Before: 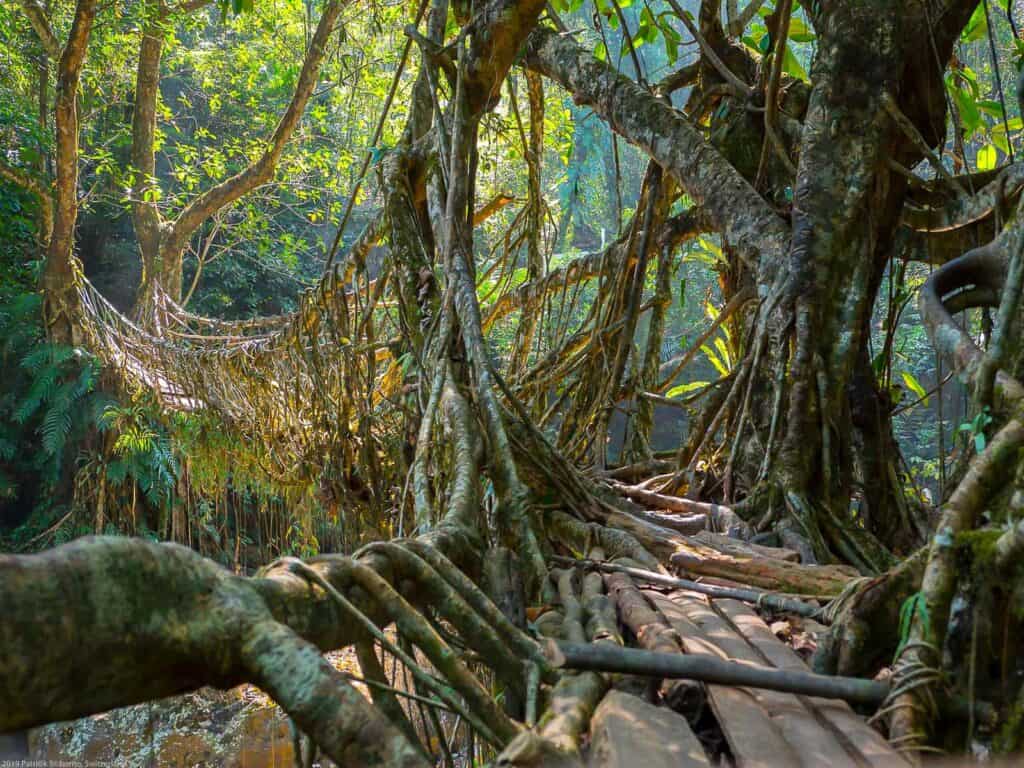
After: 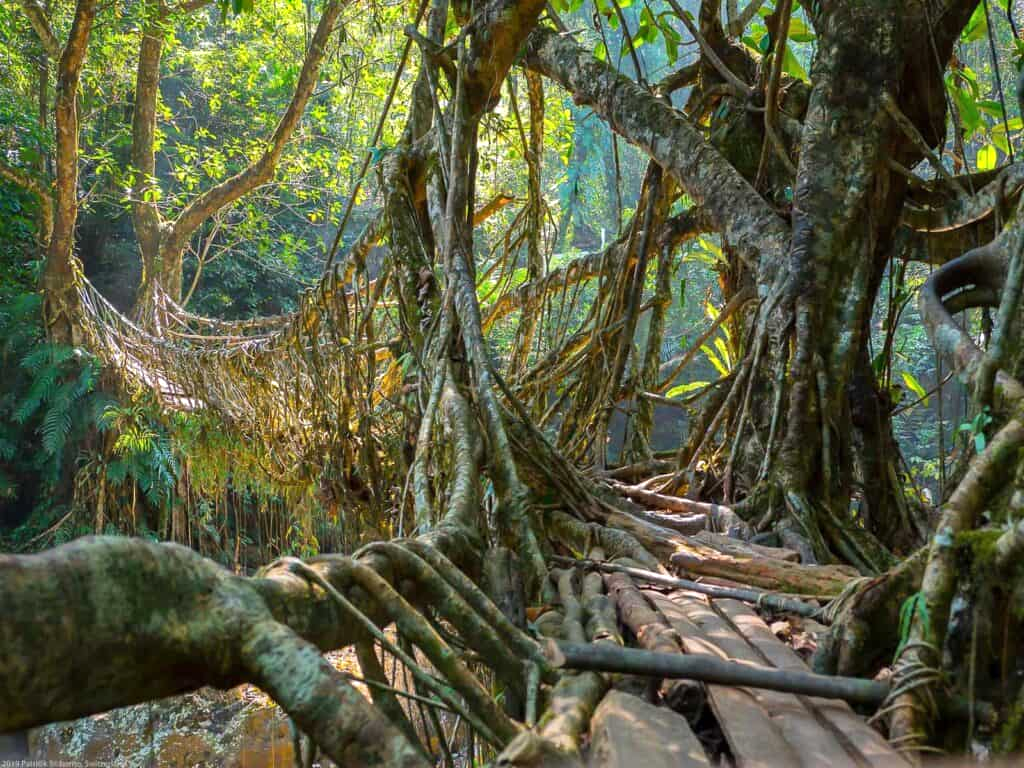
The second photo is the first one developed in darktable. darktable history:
shadows and highlights: radius 108.86, shadows 23.8, highlights -58.99, low approximation 0.01, soften with gaussian
exposure: exposure 0.201 EV, compensate highlight preservation false
